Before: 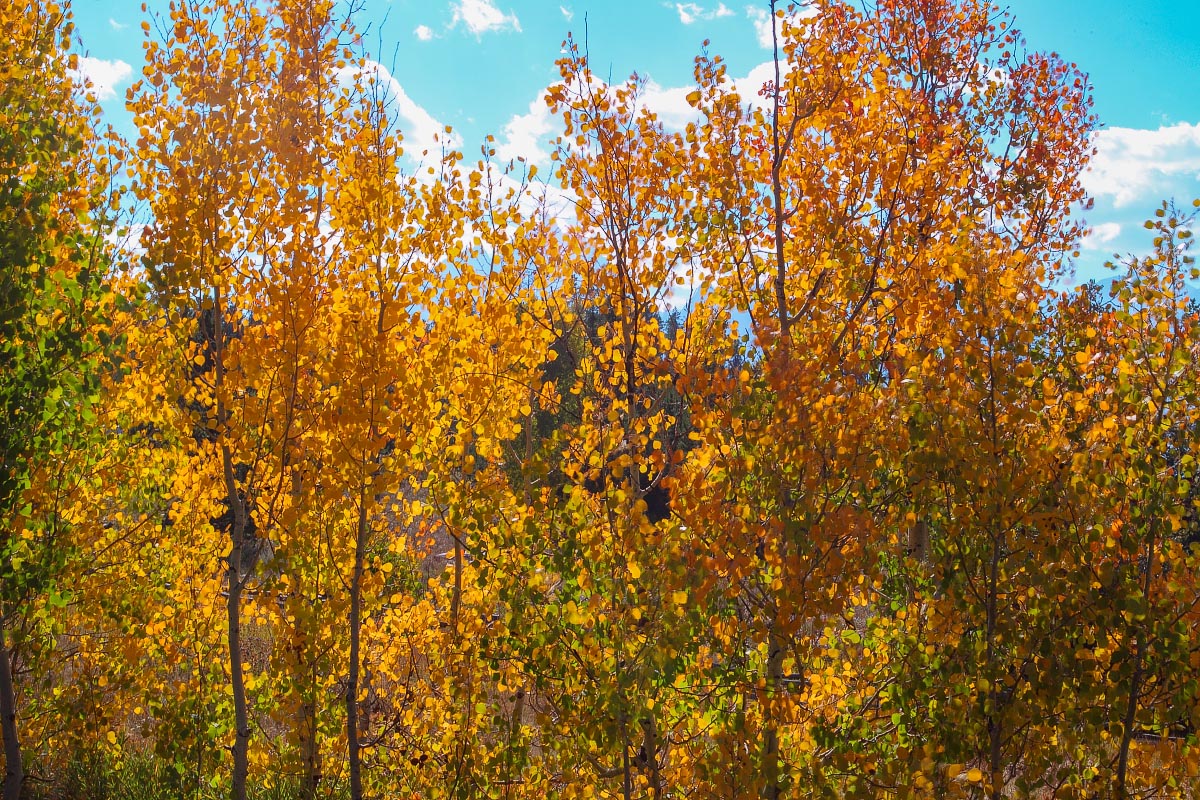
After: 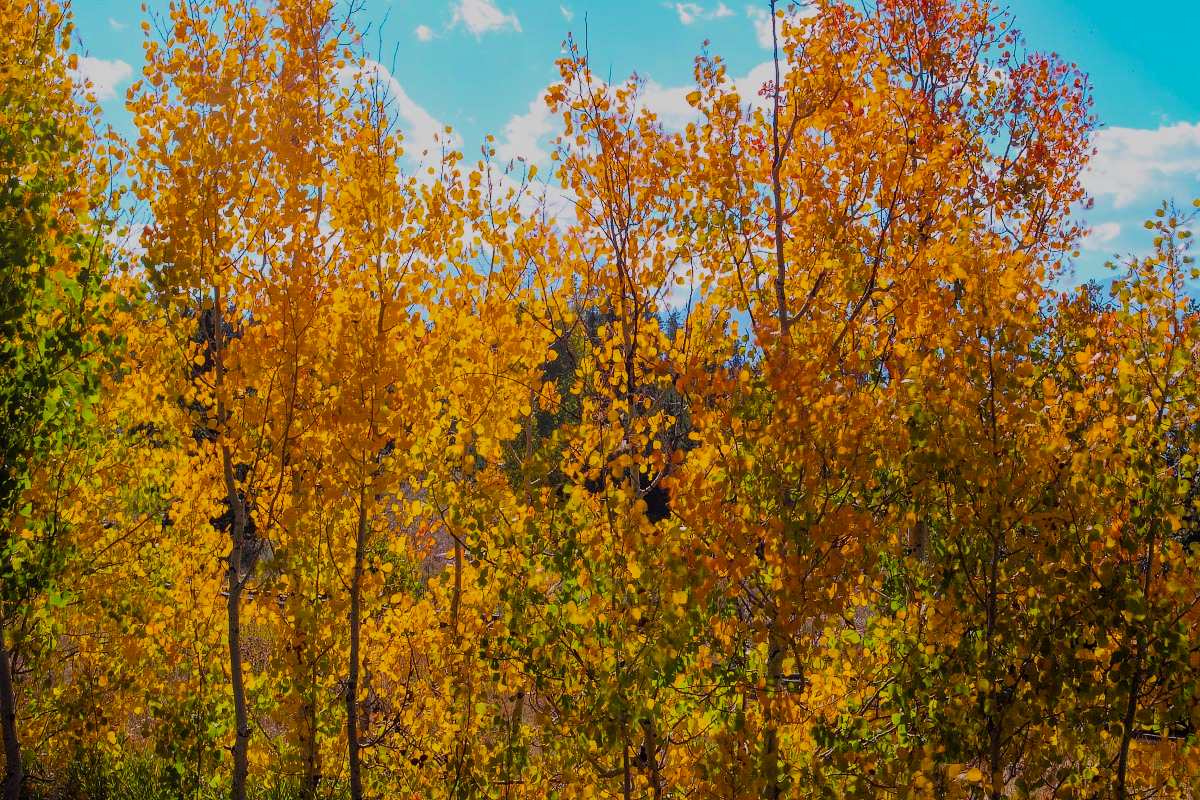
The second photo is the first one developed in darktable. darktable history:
filmic rgb: black relative exposure -7.32 EV, white relative exposure 5.09 EV, hardness 3.2
color balance rgb: perceptual saturation grading › global saturation 20%, global vibrance 20%
